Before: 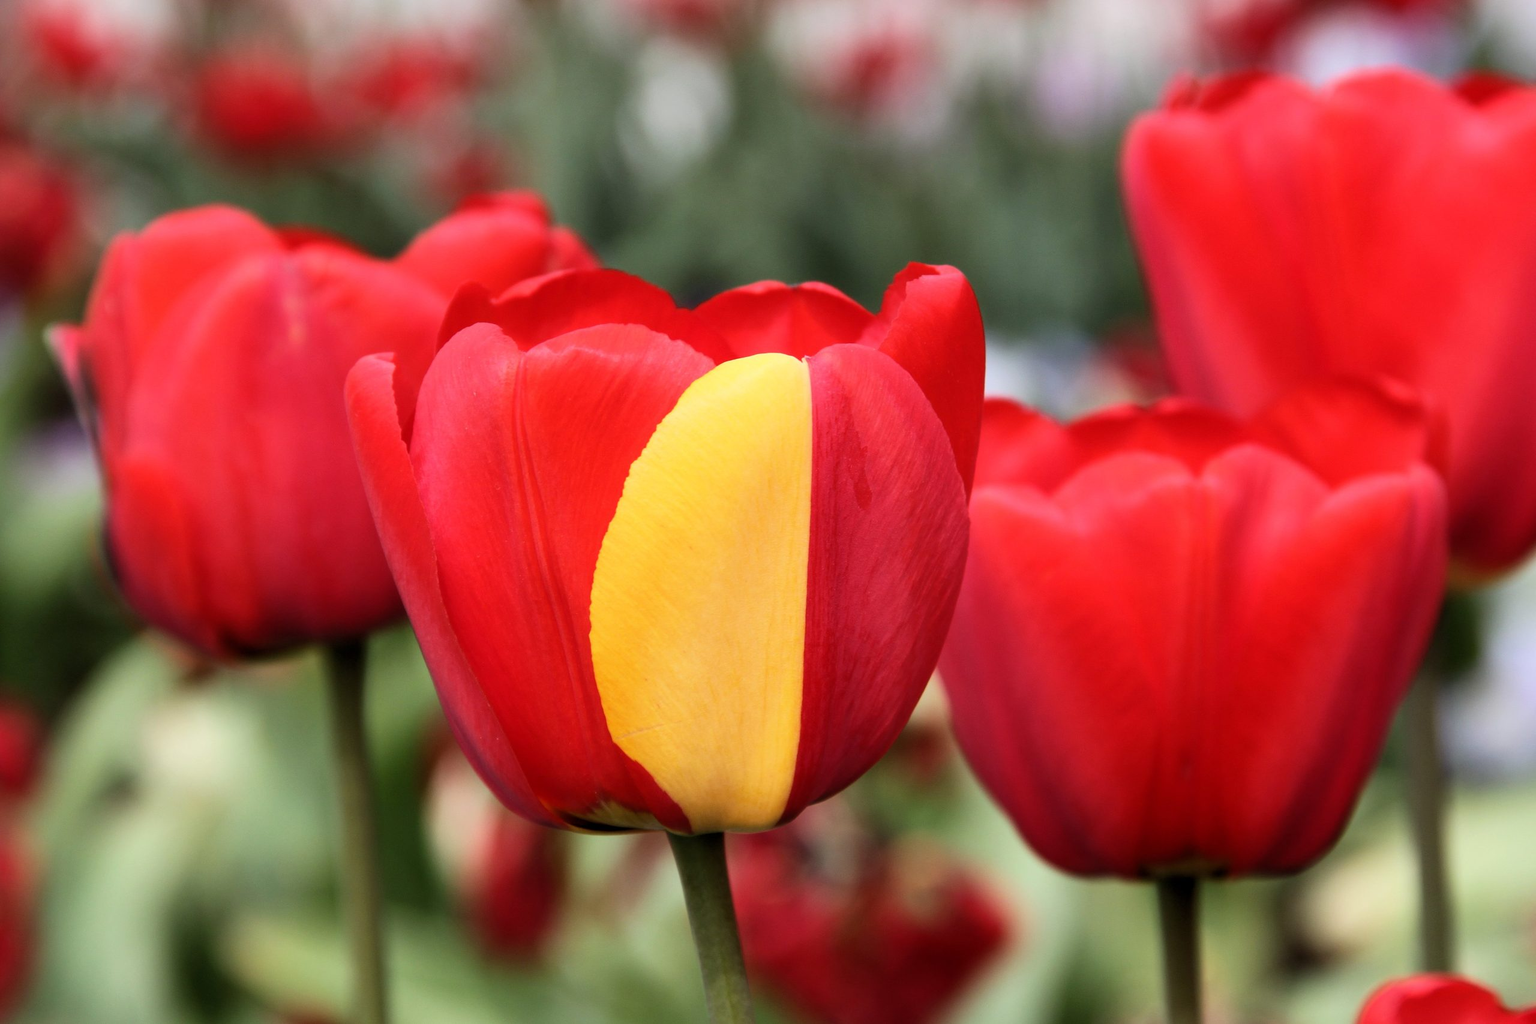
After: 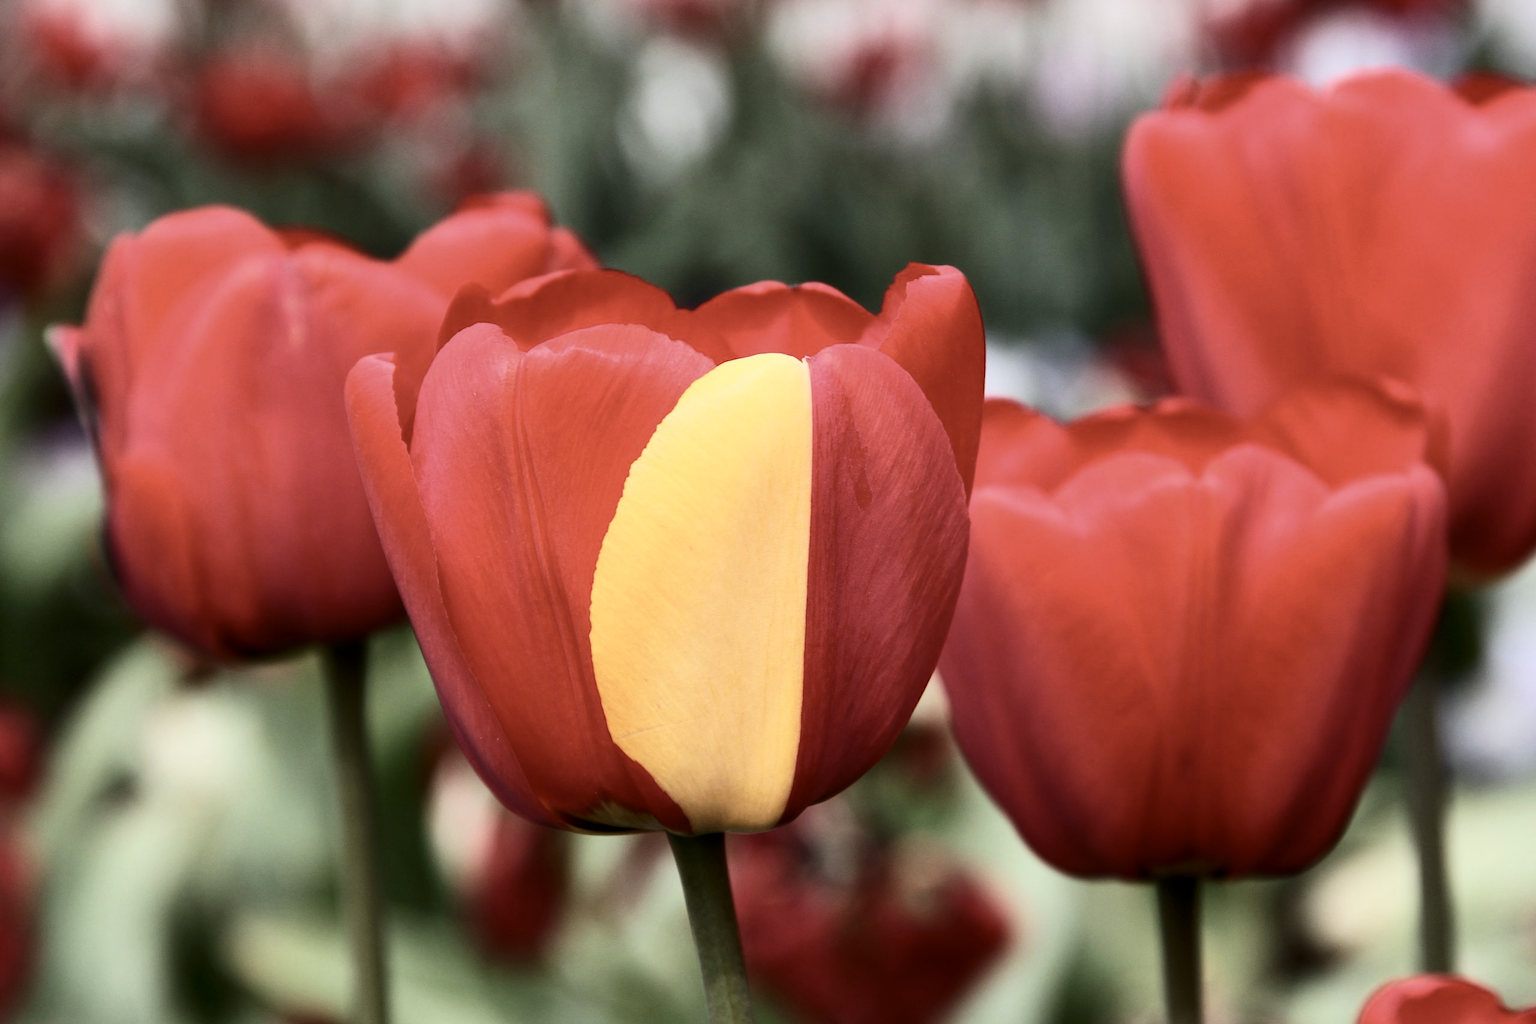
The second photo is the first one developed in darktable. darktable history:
exposure: exposure -0.111 EV, compensate highlight preservation false
contrast brightness saturation: contrast 0.252, saturation -0.319
